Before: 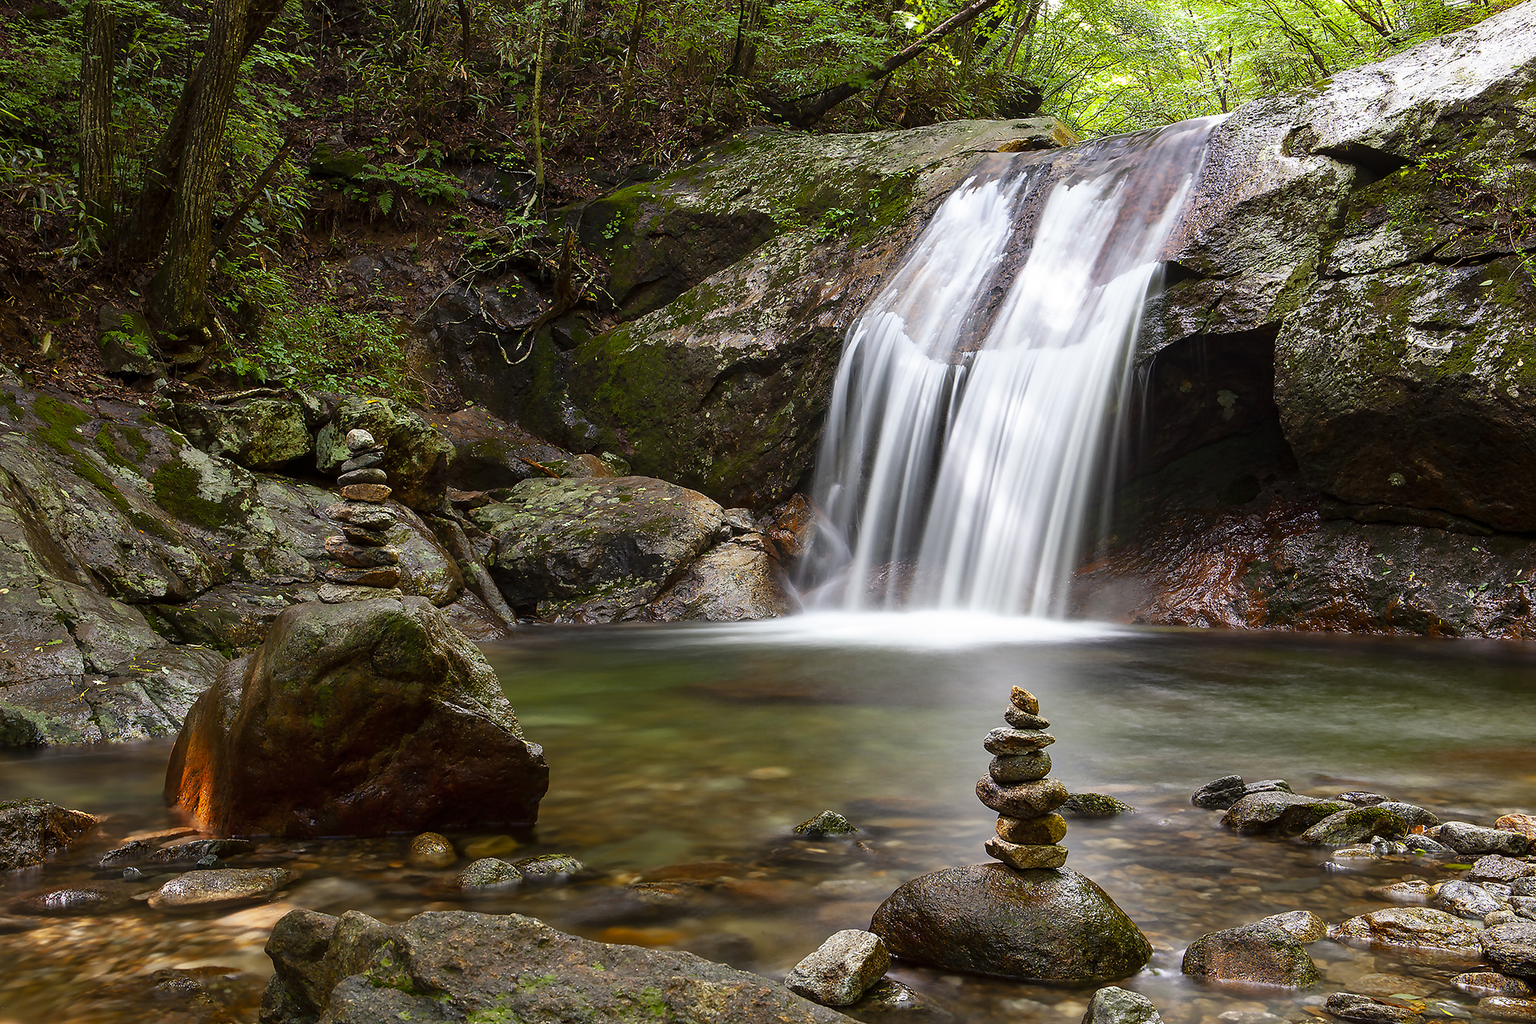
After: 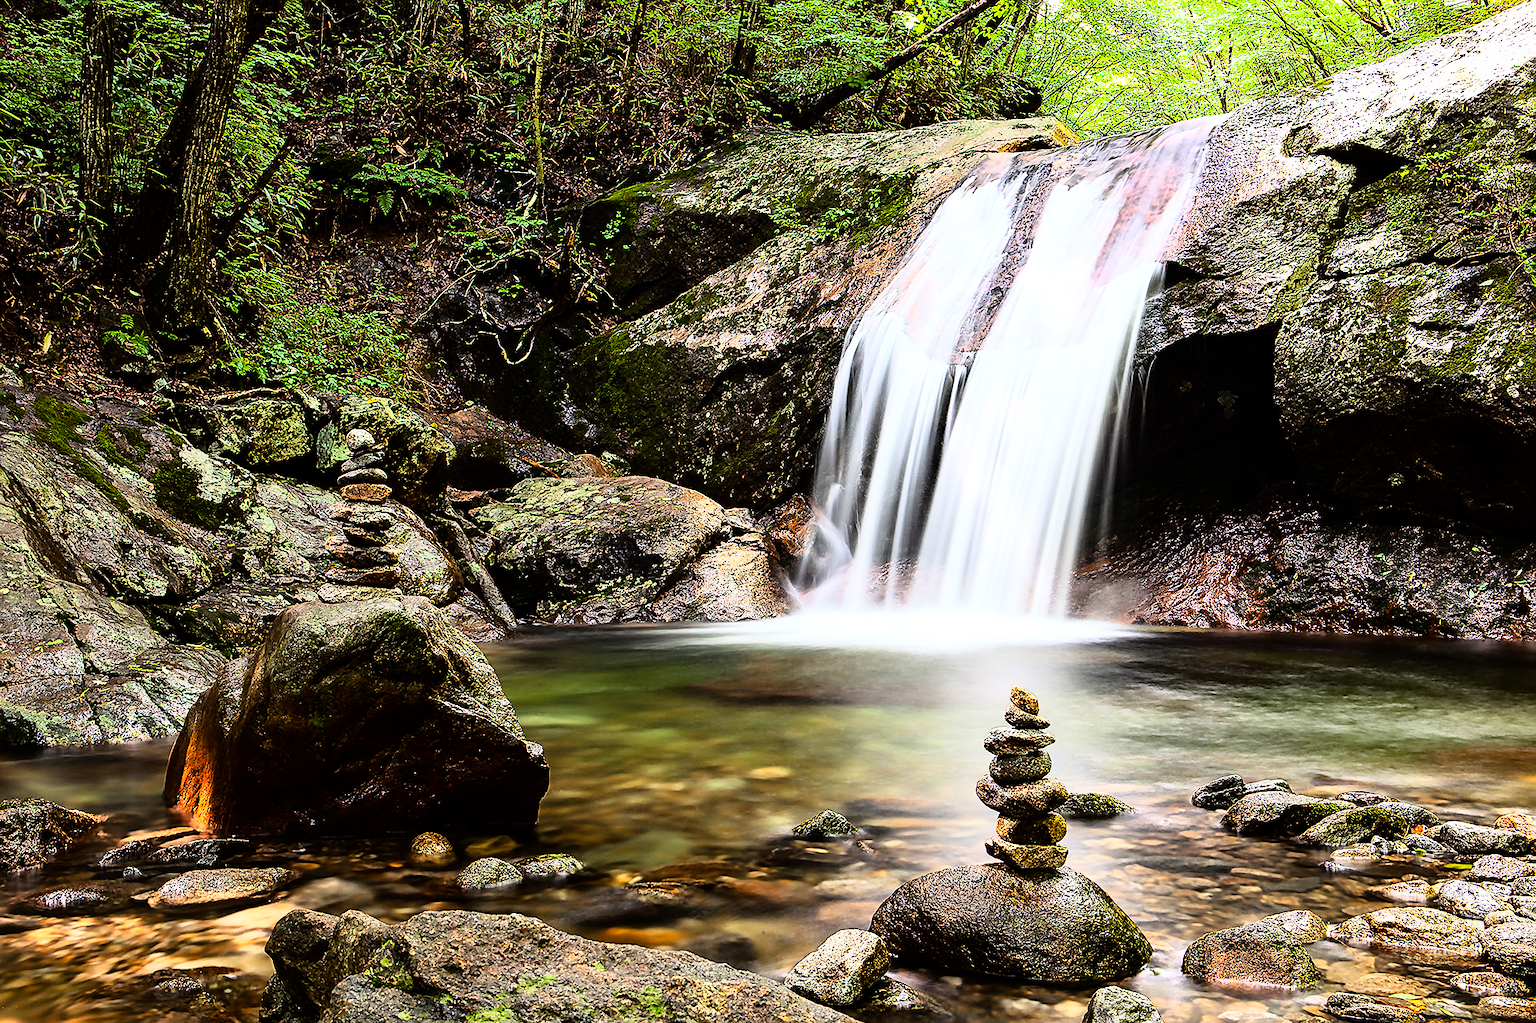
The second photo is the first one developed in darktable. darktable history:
rgb curve: curves: ch0 [(0, 0) (0.21, 0.15) (0.24, 0.21) (0.5, 0.75) (0.75, 0.96) (0.89, 0.99) (1, 1)]; ch1 [(0, 0.02) (0.21, 0.13) (0.25, 0.2) (0.5, 0.67) (0.75, 0.9) (0.89, 0.97) (1, 1)]; ch2 [(0, 0.02) (0.21, 0.13) (0.25, 0.2) (0.5, 0.67) (0.75, 0.9) (0.89, 0.97) (1, 1)], compensate middle gray true
sharpen: amount 0.6
